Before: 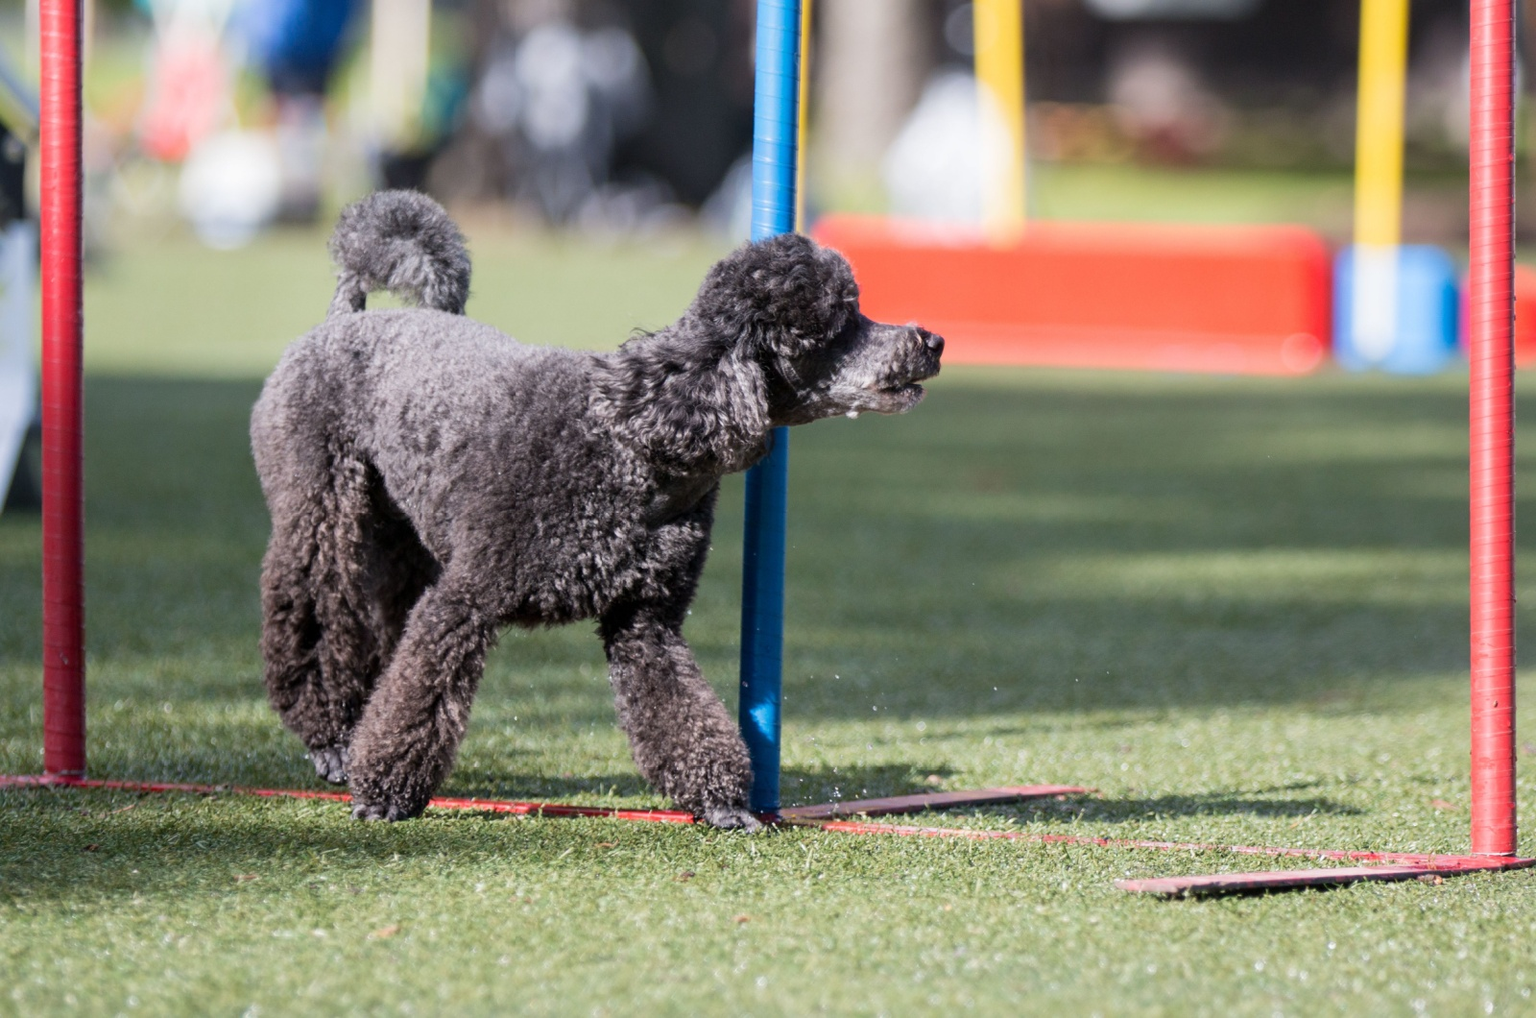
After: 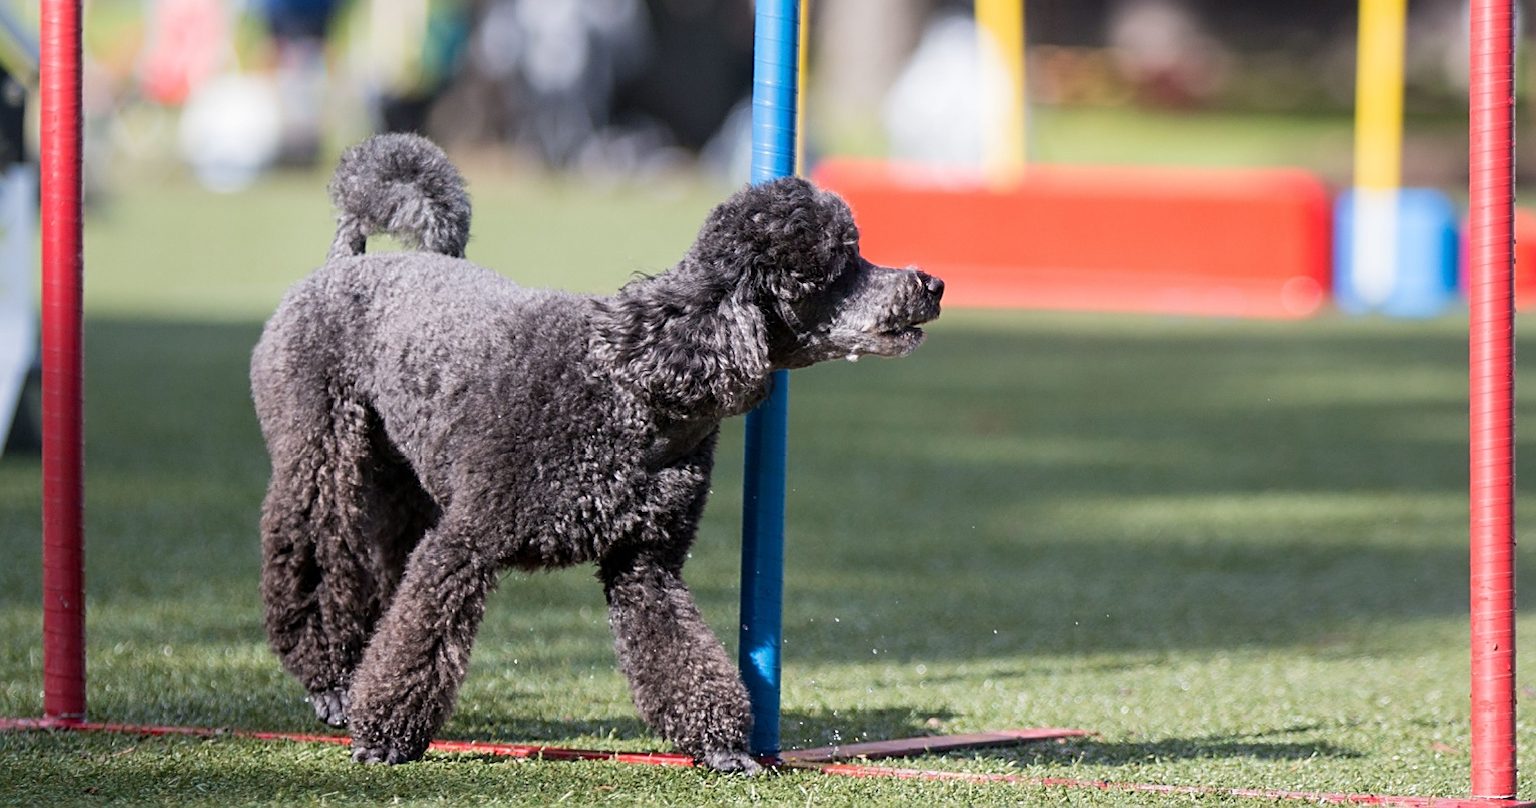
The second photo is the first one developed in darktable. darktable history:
crop and rotate: top 5.656%, bottom 14.828%
sharpen: on, module defaults
